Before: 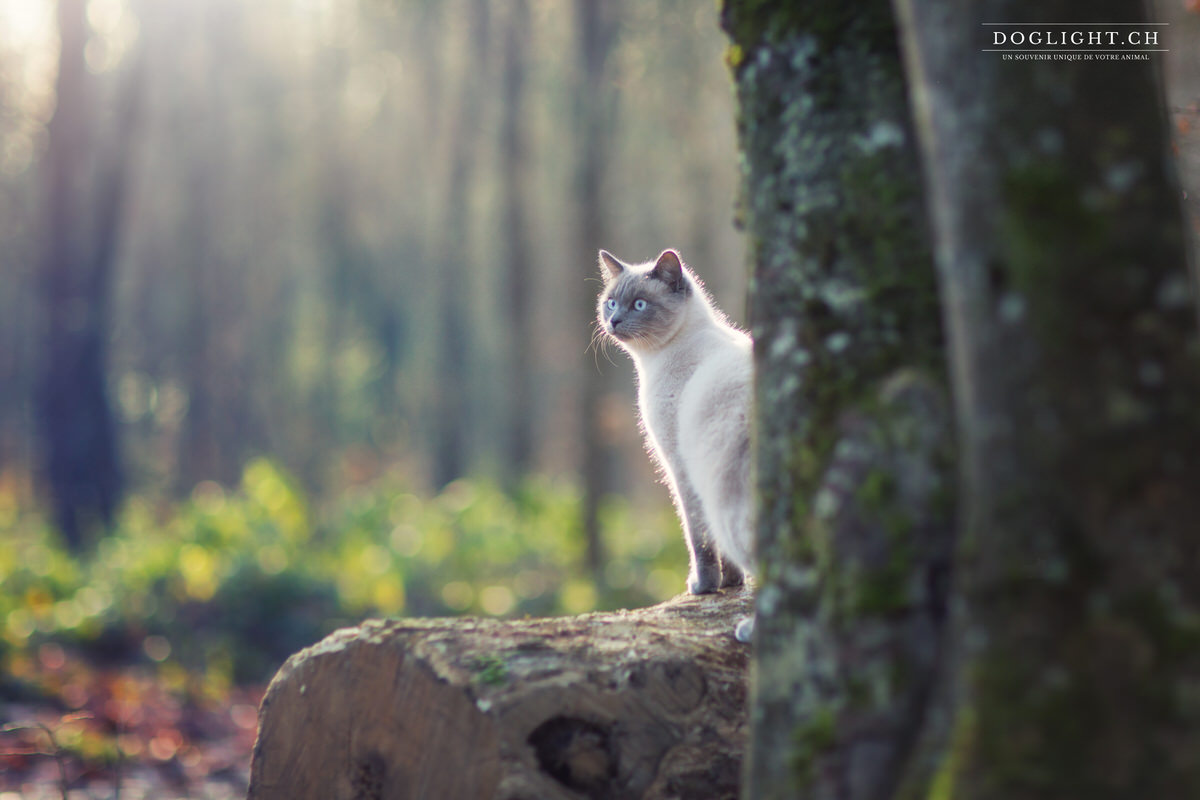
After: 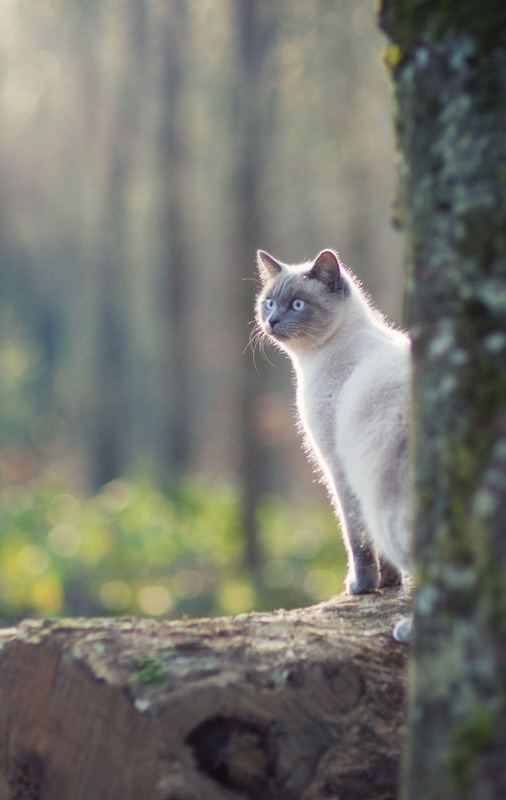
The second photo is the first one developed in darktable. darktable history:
crop: left 28.583%, right 29.231%
color zones: curves: ch1 [(0, 0.469) (0.01, 0.469) (0.12, 0.446) (0.248, 0.469) (0.5, 0.5) (0.748, 0.5) (0.99, 0.469) (1, 0.469)]
